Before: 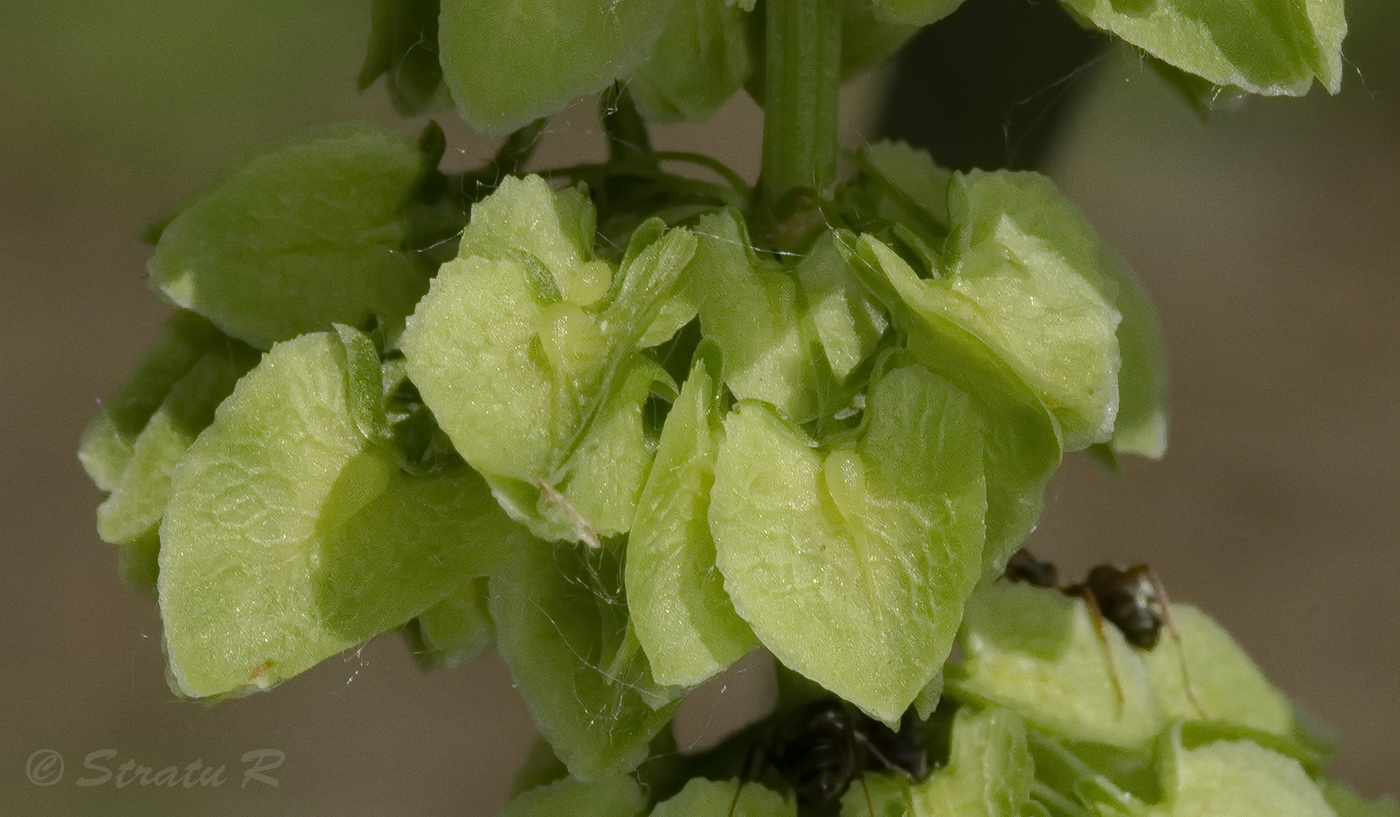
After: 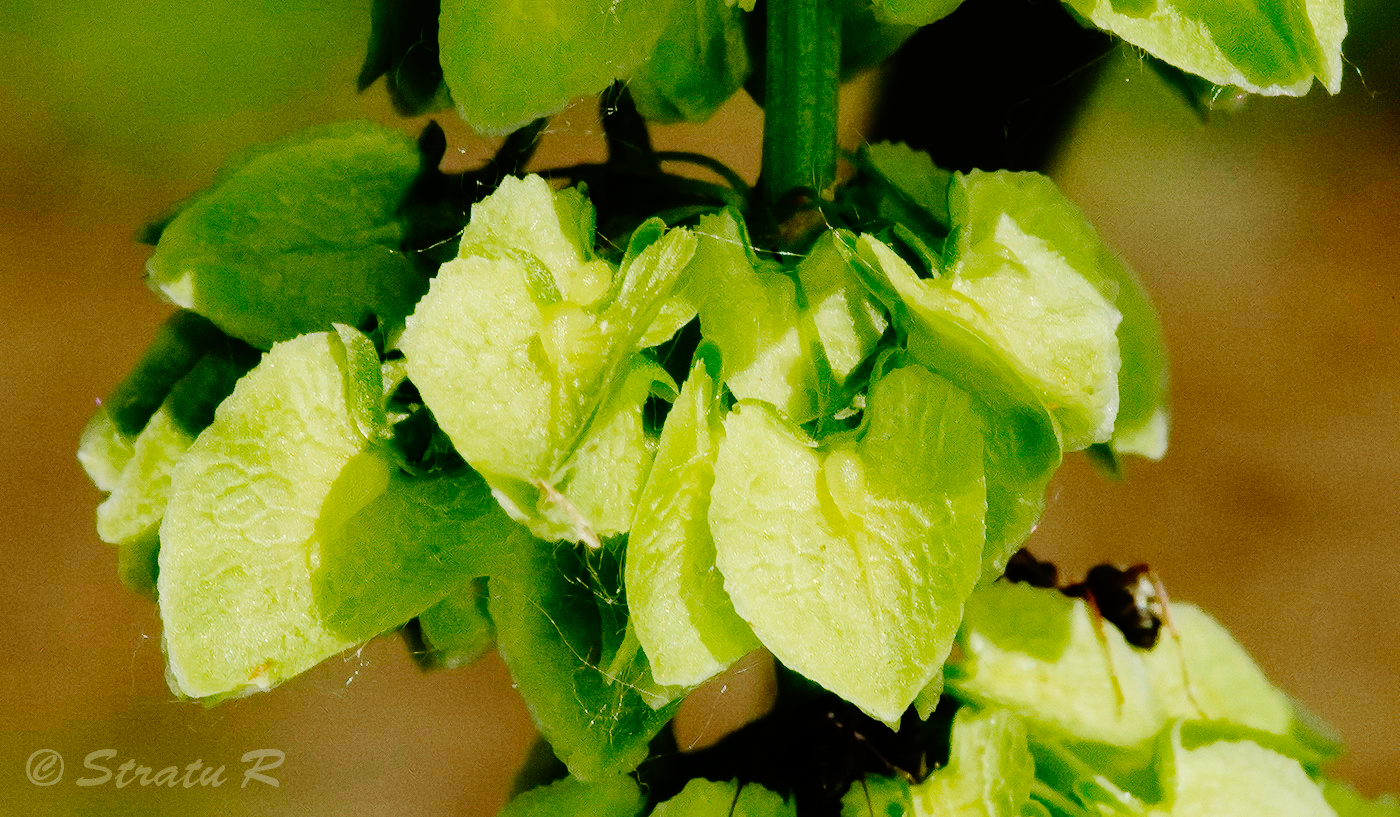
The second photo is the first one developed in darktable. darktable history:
base curve: curves: ch0 [(0, 0) (0.036, 0.01) (0.123, 0.254) (0.258, 0.504) (0.507, 0.748) (1, 1)], preserve colors none
velvia: on, module defaults
